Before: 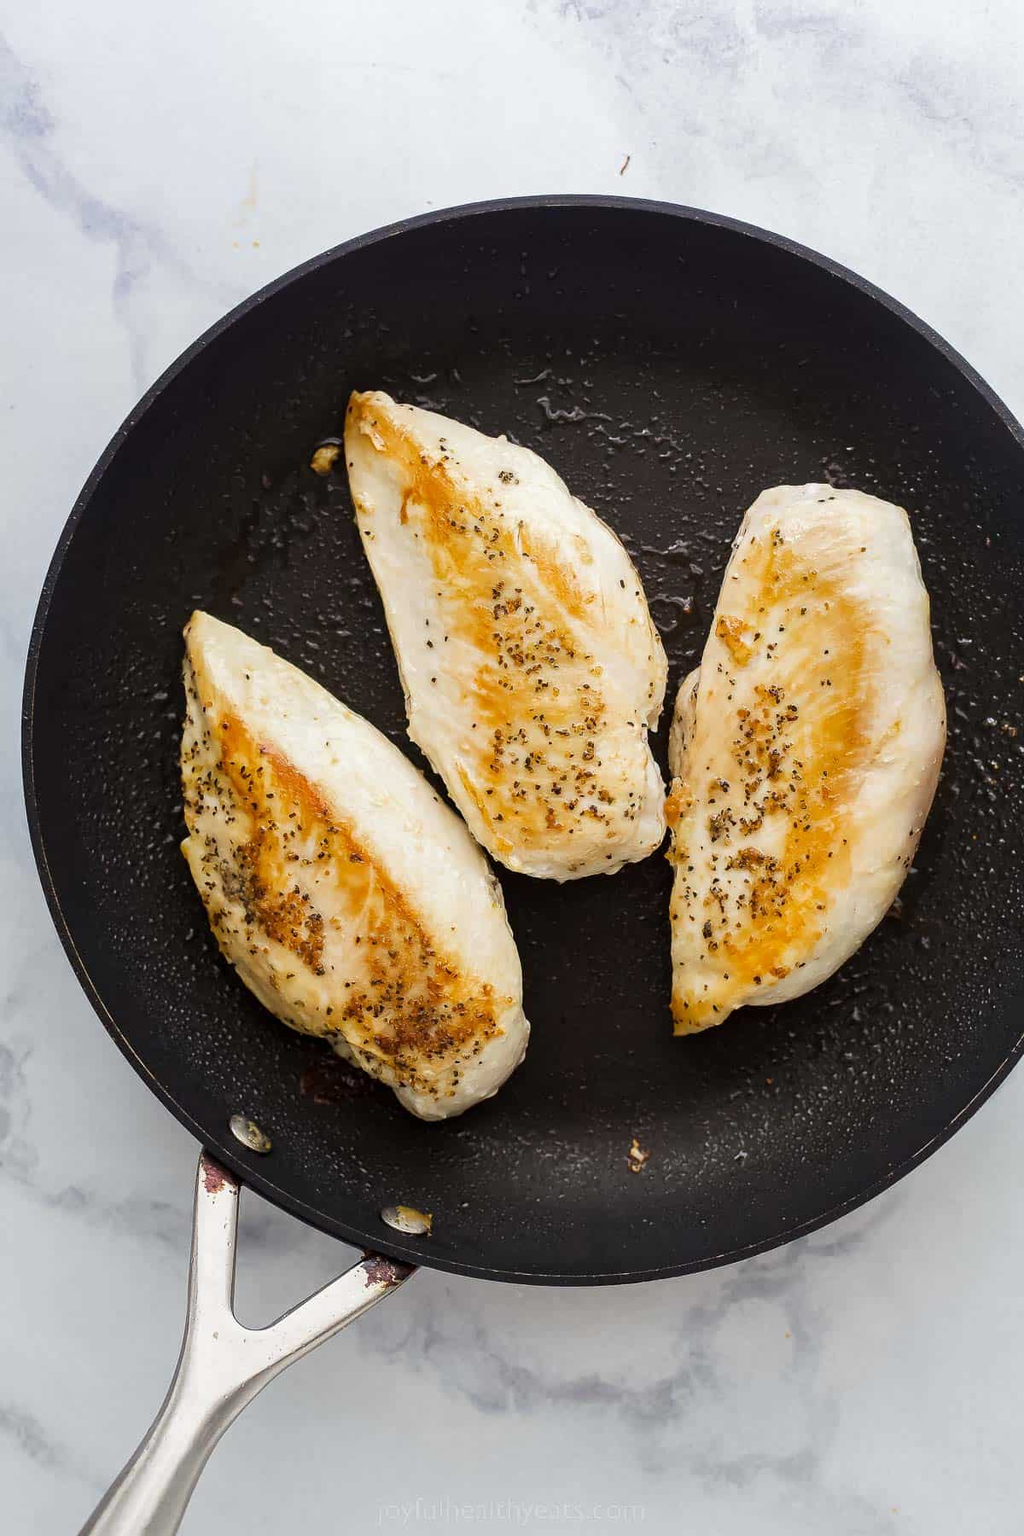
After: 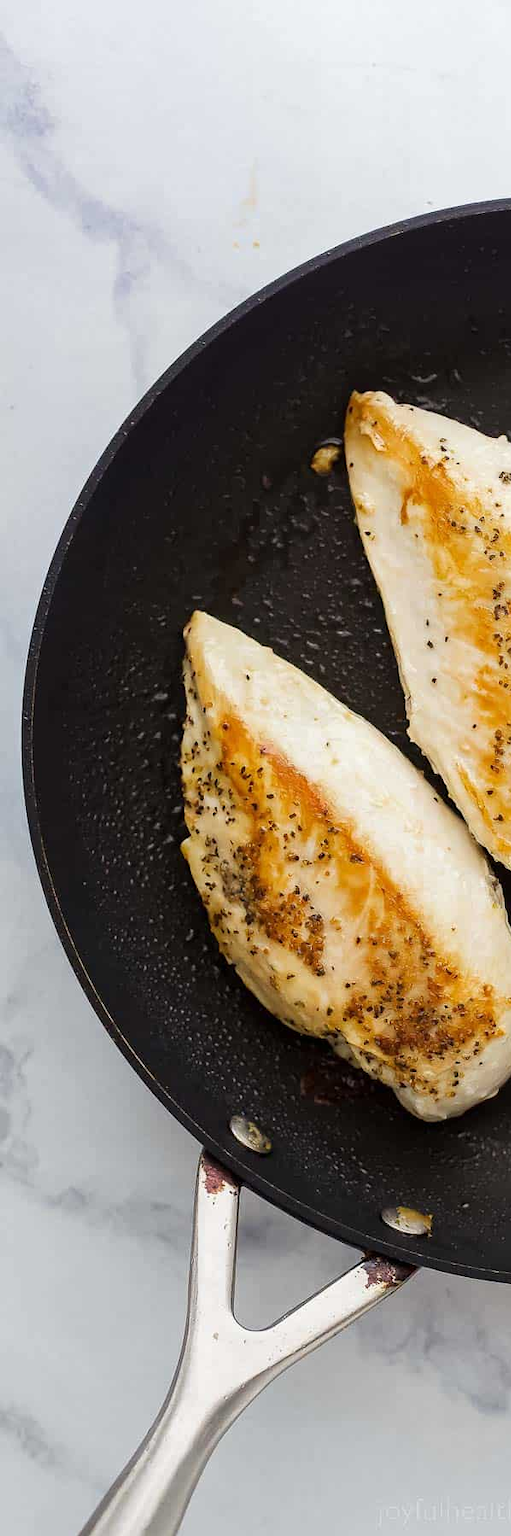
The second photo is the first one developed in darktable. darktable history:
crop and rotate: left 0.004%, top 0%, right 50.069%
